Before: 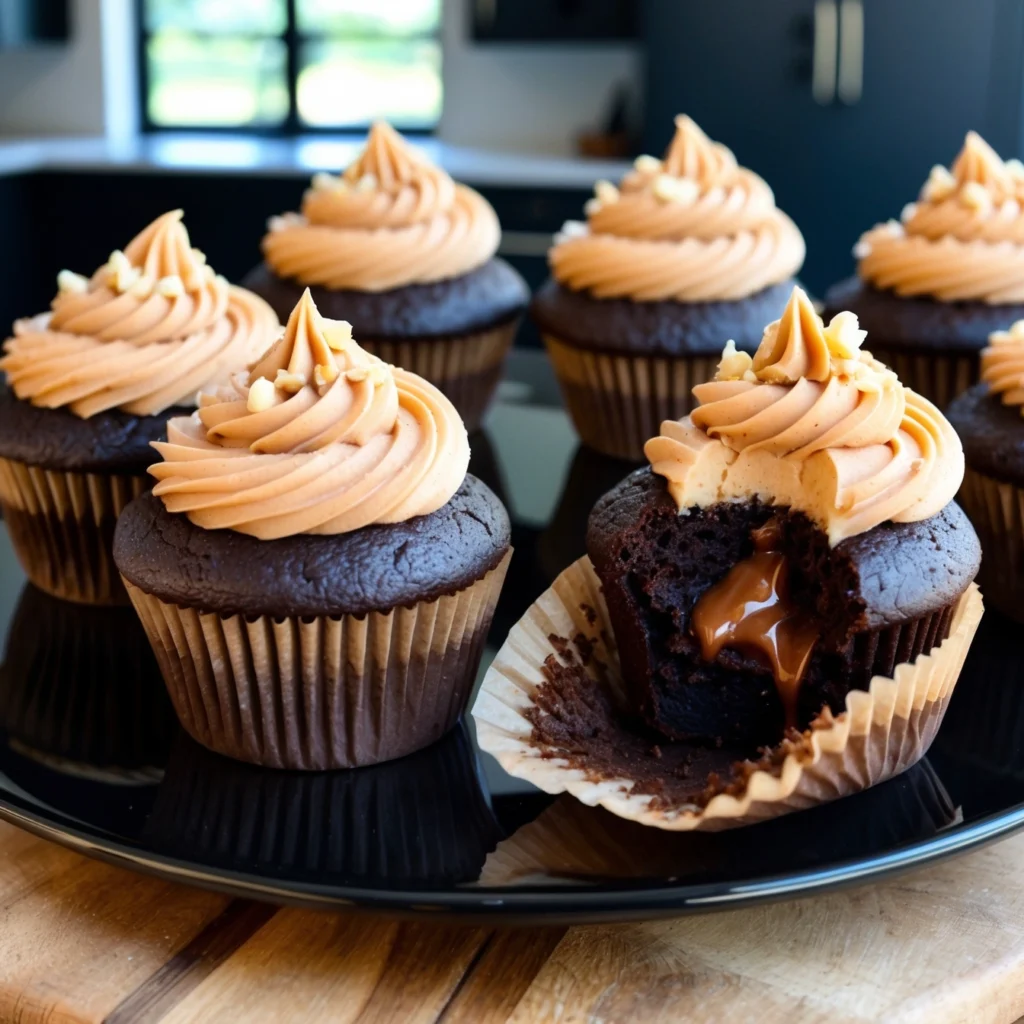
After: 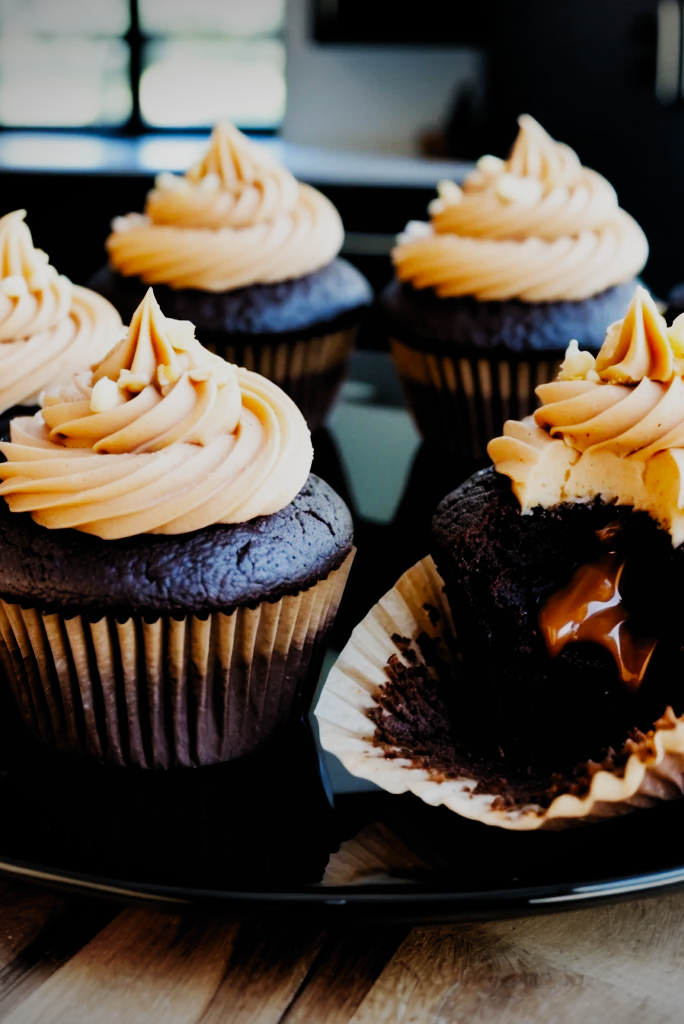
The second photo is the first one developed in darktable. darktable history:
crop: left 15.404%, right 17.723%
vignetting: fall-off start 88.98%, fall-off radius 42.97%, width/height ratio 1.154
filmic rgb: black relative exposure -5 EV, white relative exposure 3.98 EV, threshold 5.95 EV, hardness 2.89, contrast 1.394, preserve chrominance no, color science v5 (2021), contrast in shadows safe, contrast in highlights safe, enable highlight reconstruction true
exposure: exposure -0.053 EV, compensate exposure bias true, compensate highlight preservation false
